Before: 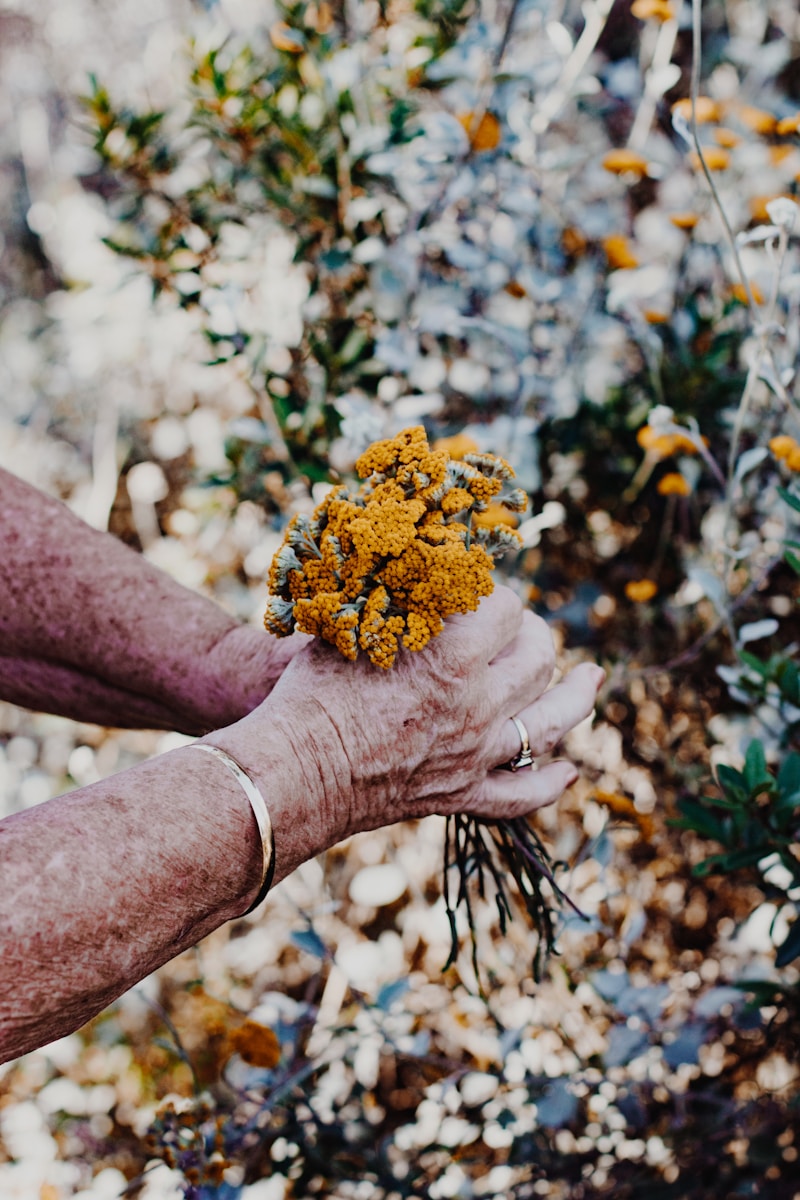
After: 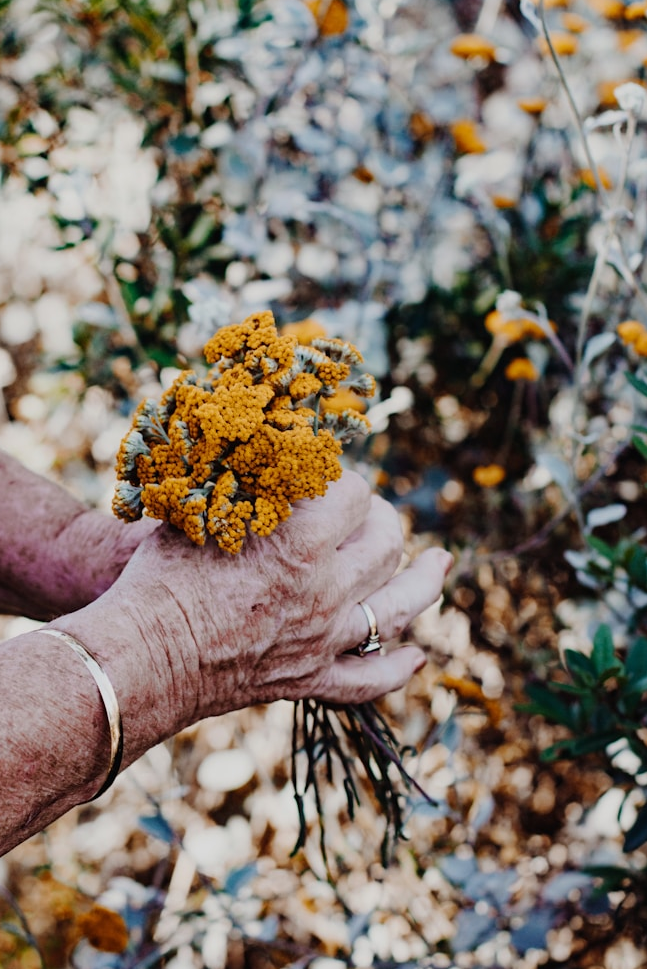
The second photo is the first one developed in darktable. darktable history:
crop: left 19.084%, top 9.643%, right 0%, bottom 9.606%
